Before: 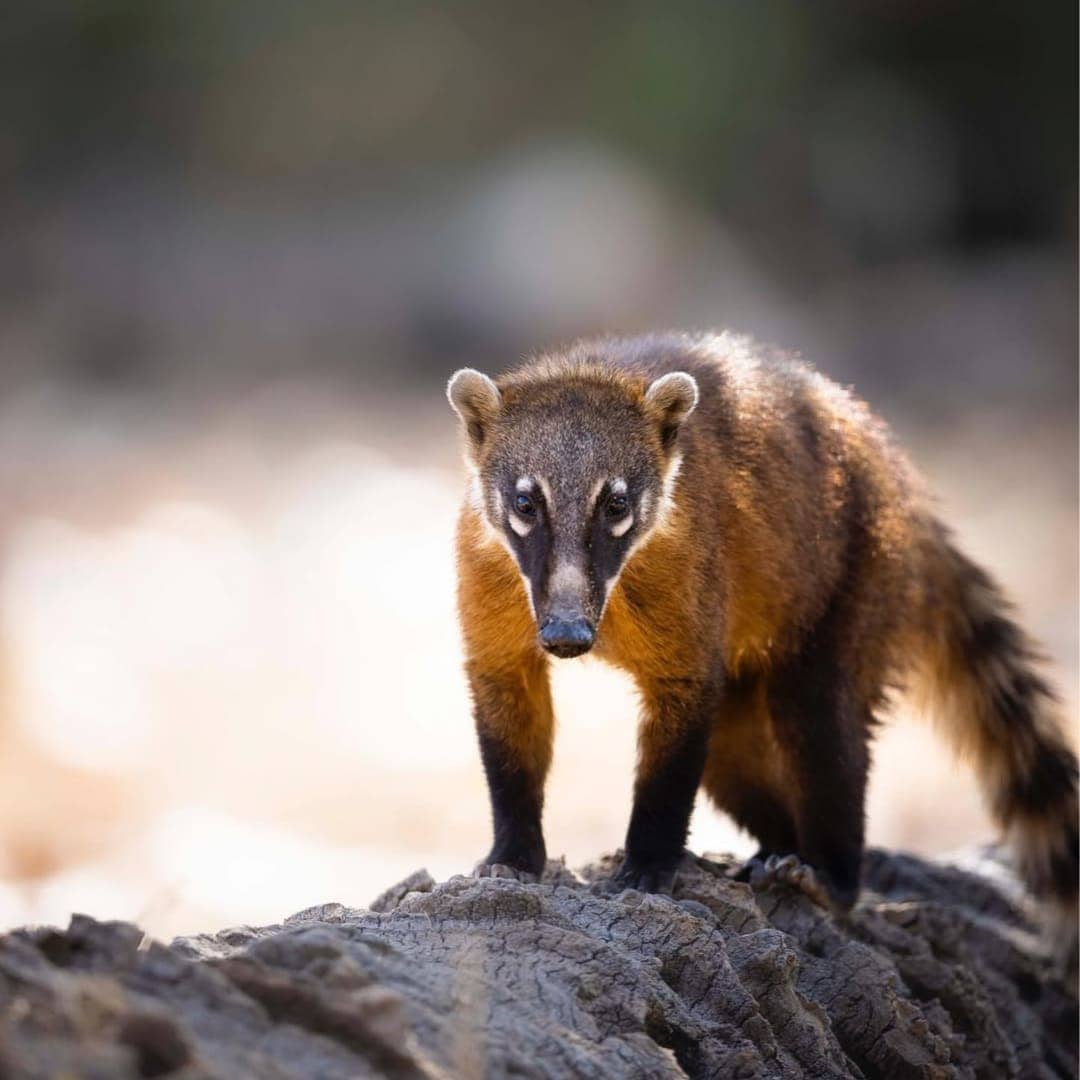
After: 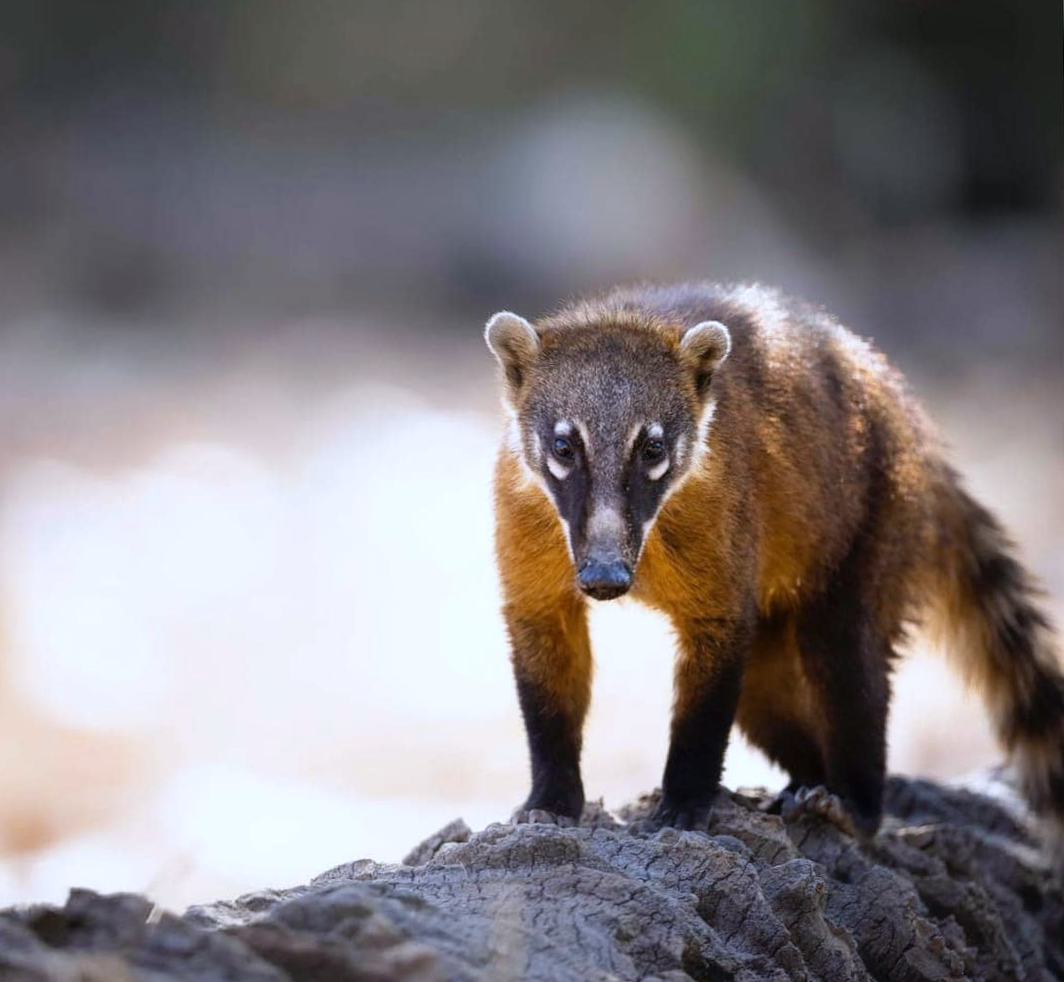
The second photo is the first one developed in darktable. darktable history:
white balance: red 0.954, blue 1.079
rotate and perspective: rotation -0.013°, lens shift (vertical) -0.027, lens shift (horizontal) 0.178, crop left 0.016, crop right 0.989, crop top 0.082, crop bottom 0.918
